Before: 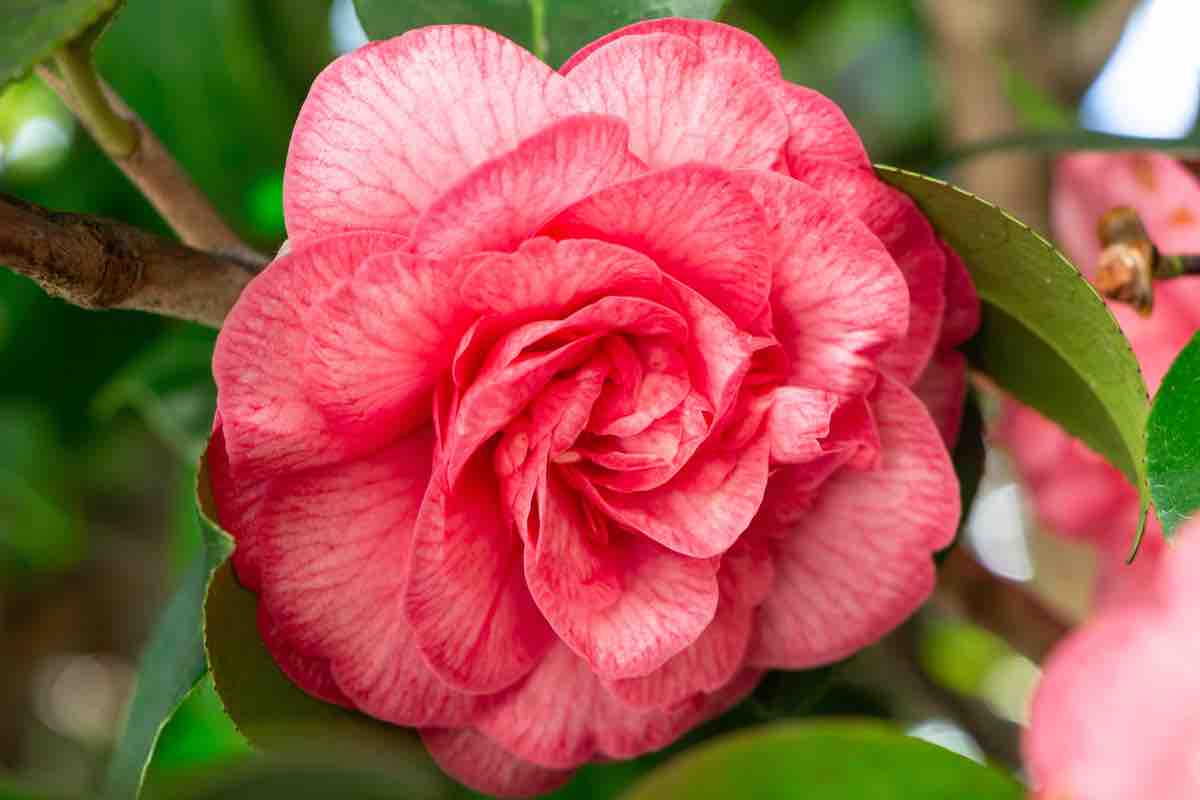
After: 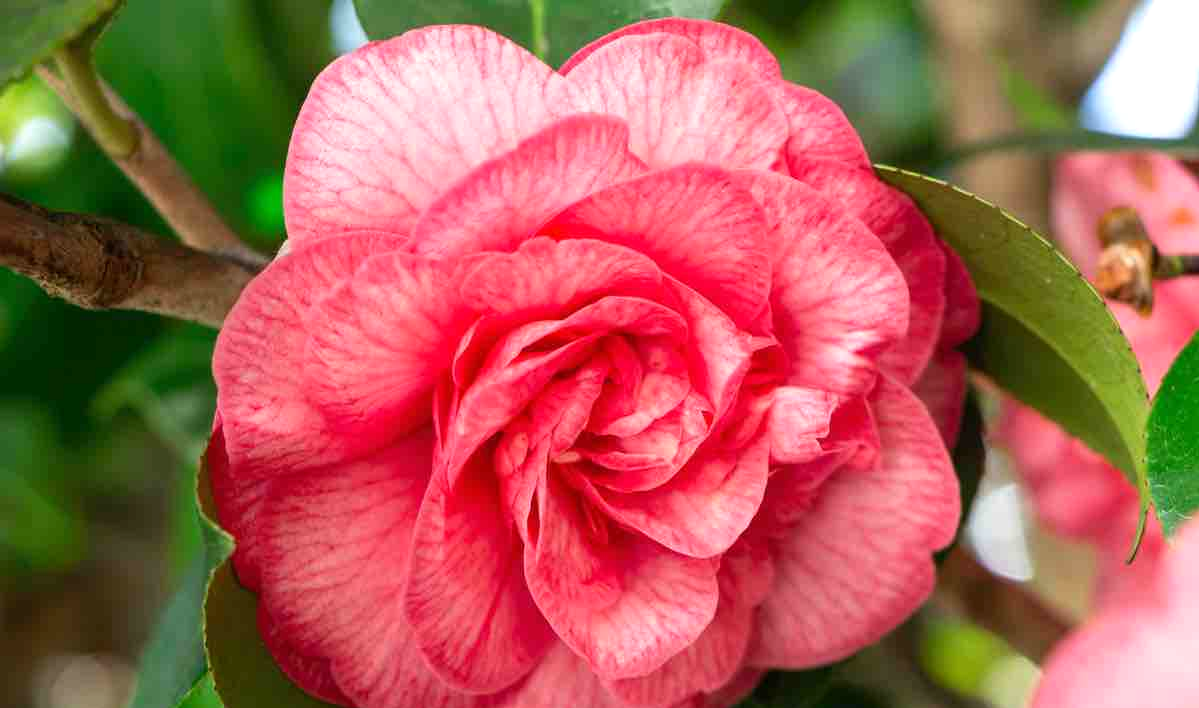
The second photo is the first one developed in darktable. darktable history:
exposure: exposure 0.205 EV, compensate highlight preservation false
crop and rotate: top 0%, bottom 11.492%
